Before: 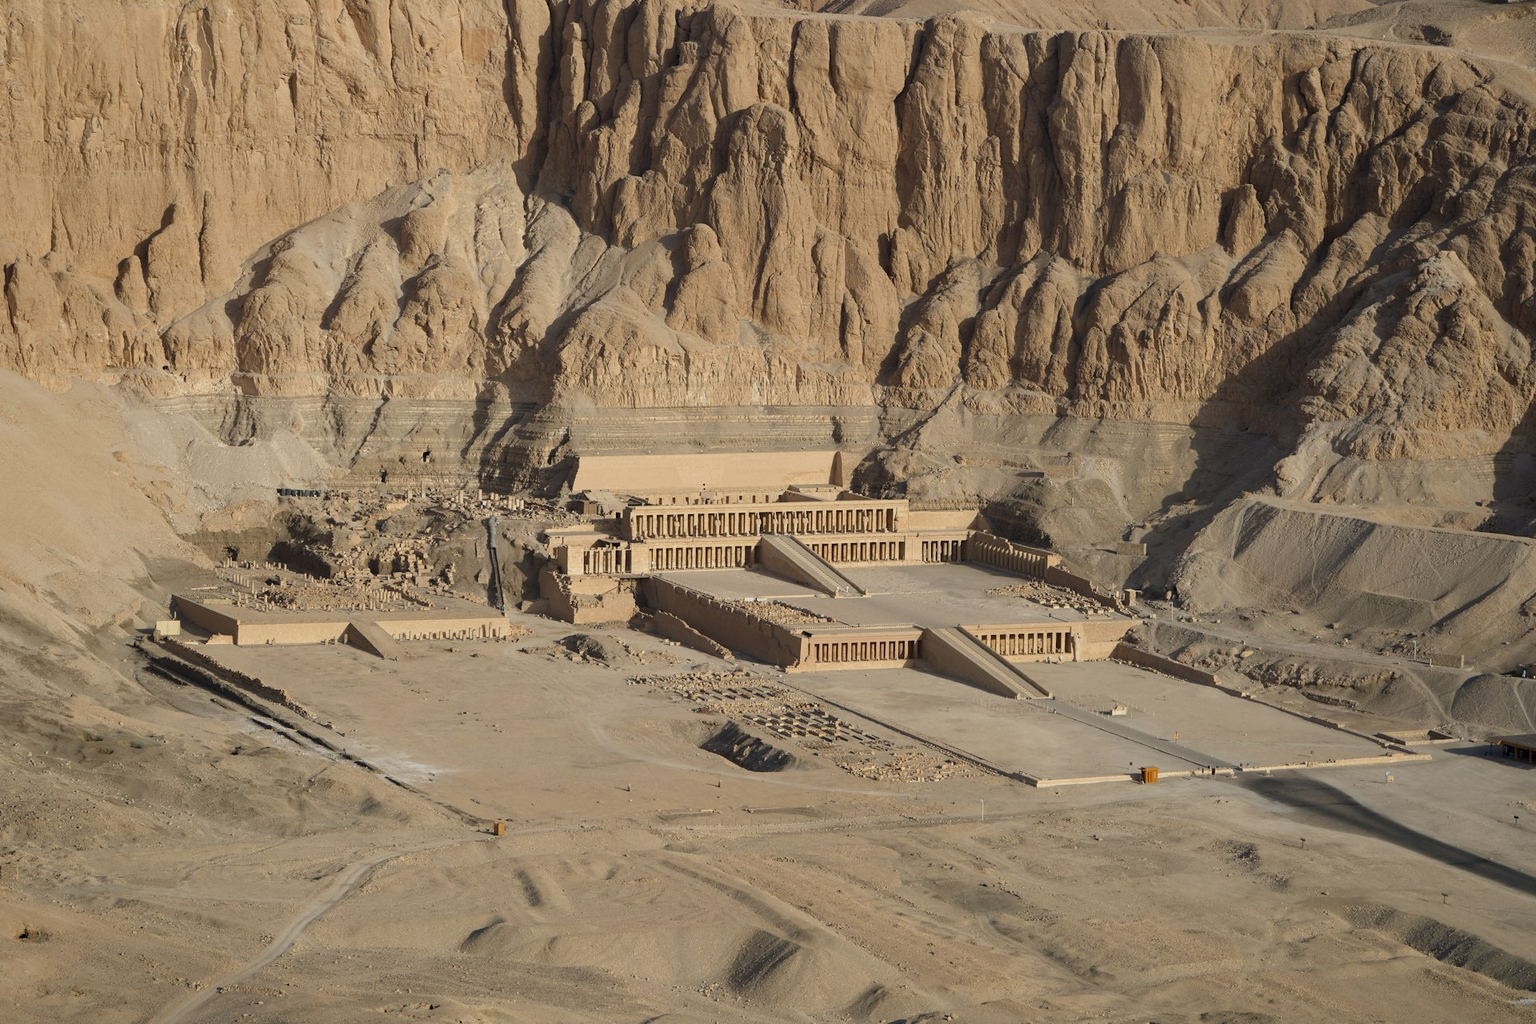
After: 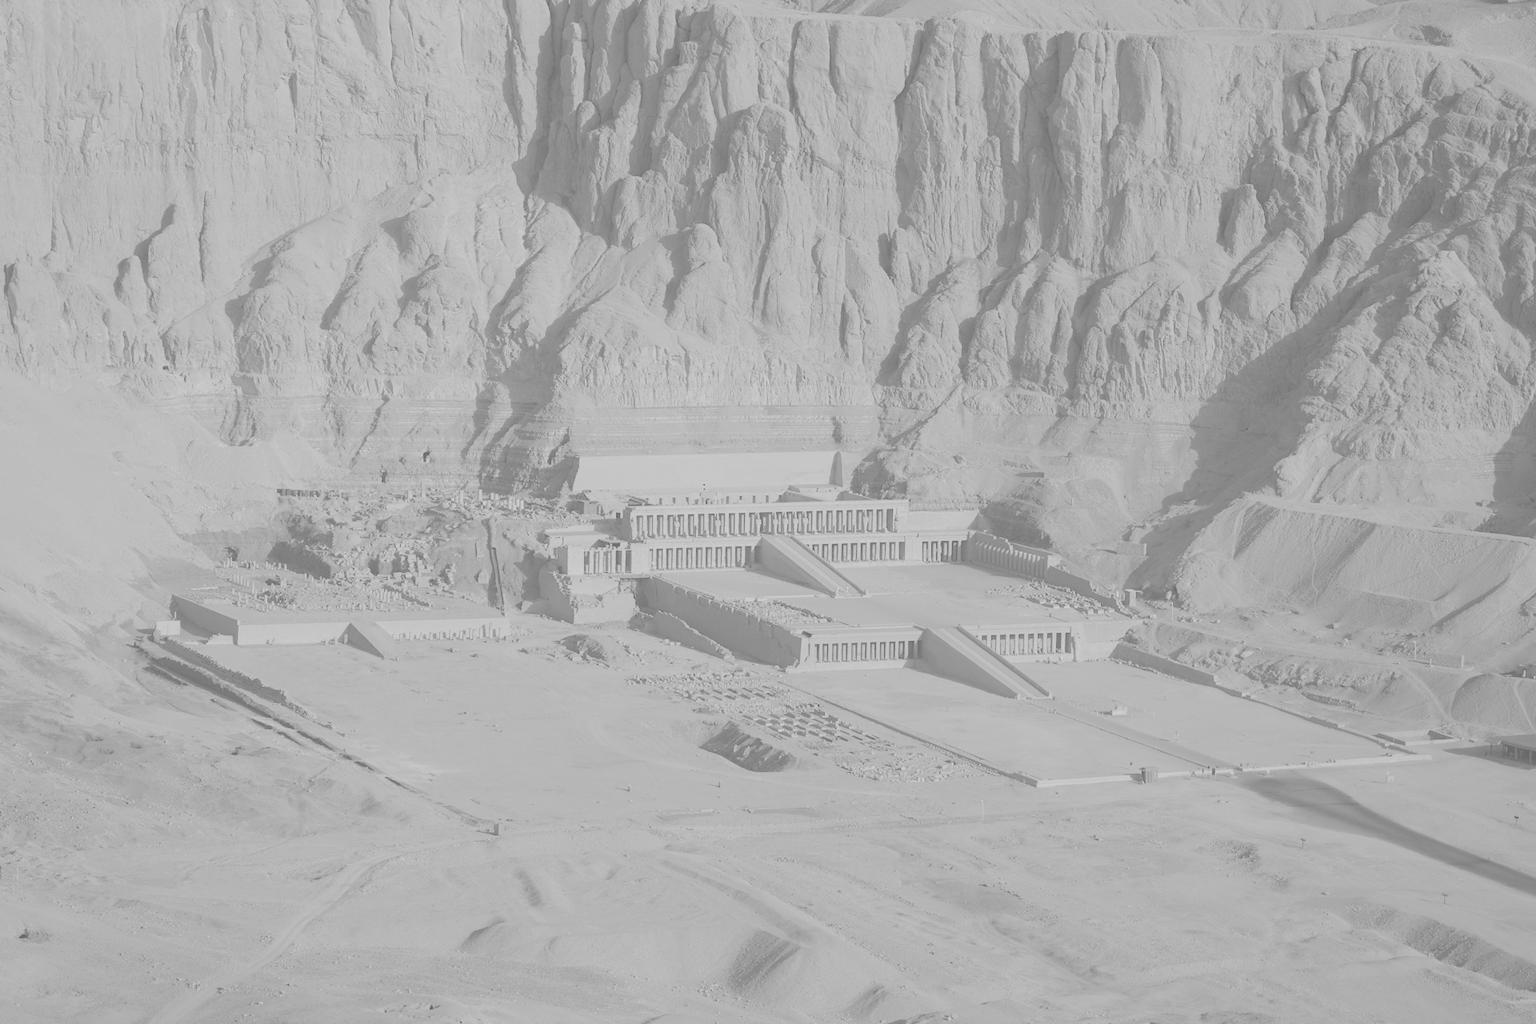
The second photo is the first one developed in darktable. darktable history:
monochrome: a 26.22, b 42.67, size 0.8
contrast brightness saturation: contrast -0.32, brightness 0.75, saturation -0.78
exposure: exposure -0.05 EV
